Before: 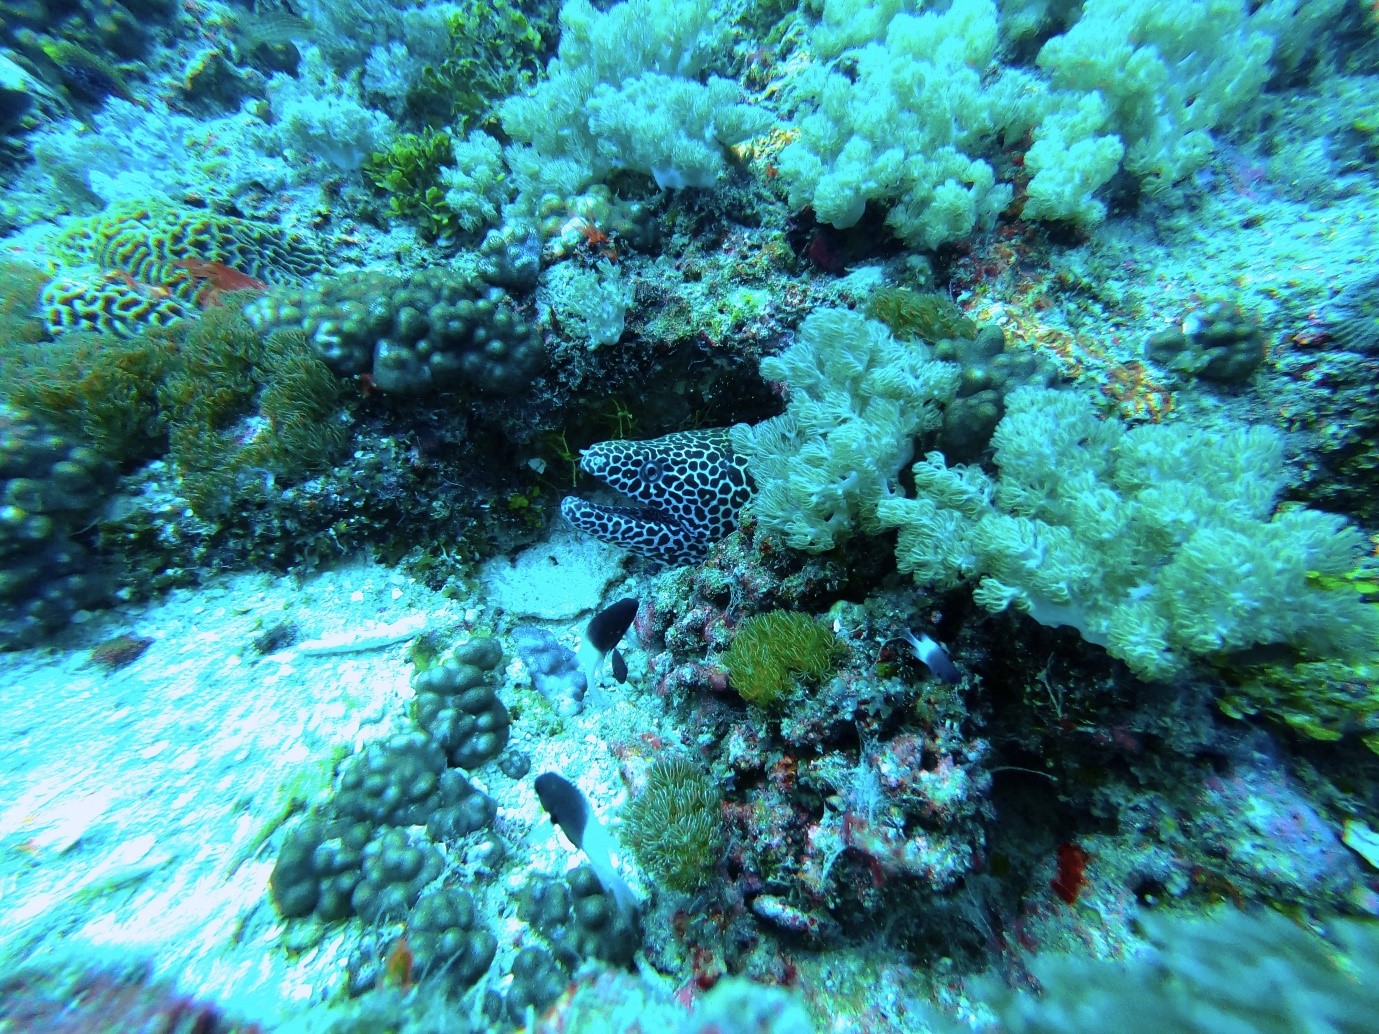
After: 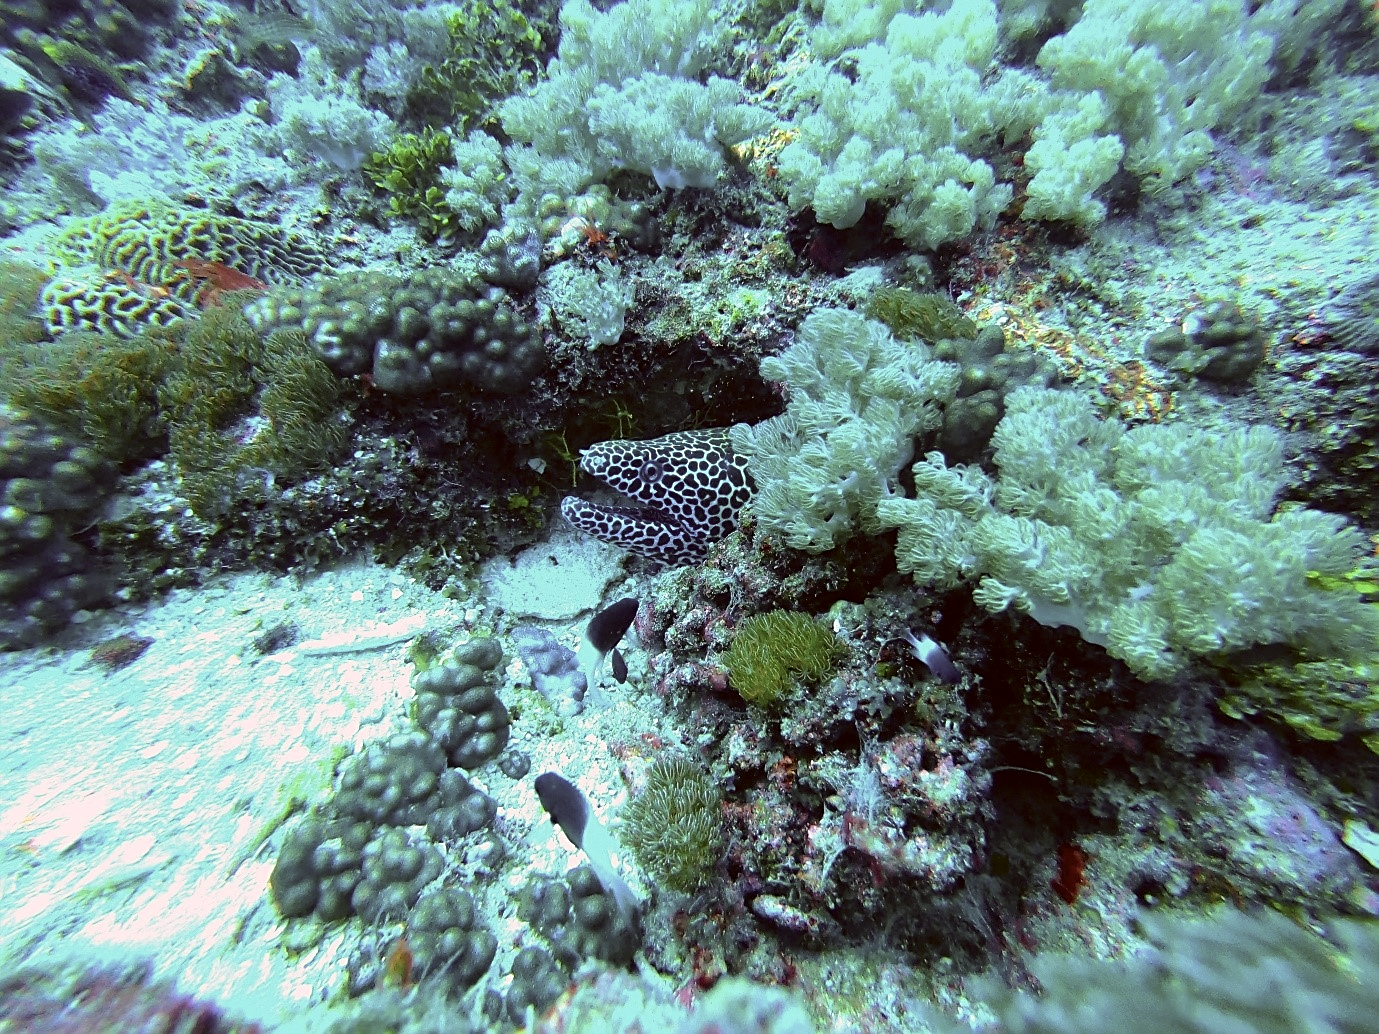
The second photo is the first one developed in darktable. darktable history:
color correction: highlights a* 10.21, highlights b* 9.79, shadows a* 8.61, shadows b* 7.88, saturation 0.8
sharpen: on, module defaults
